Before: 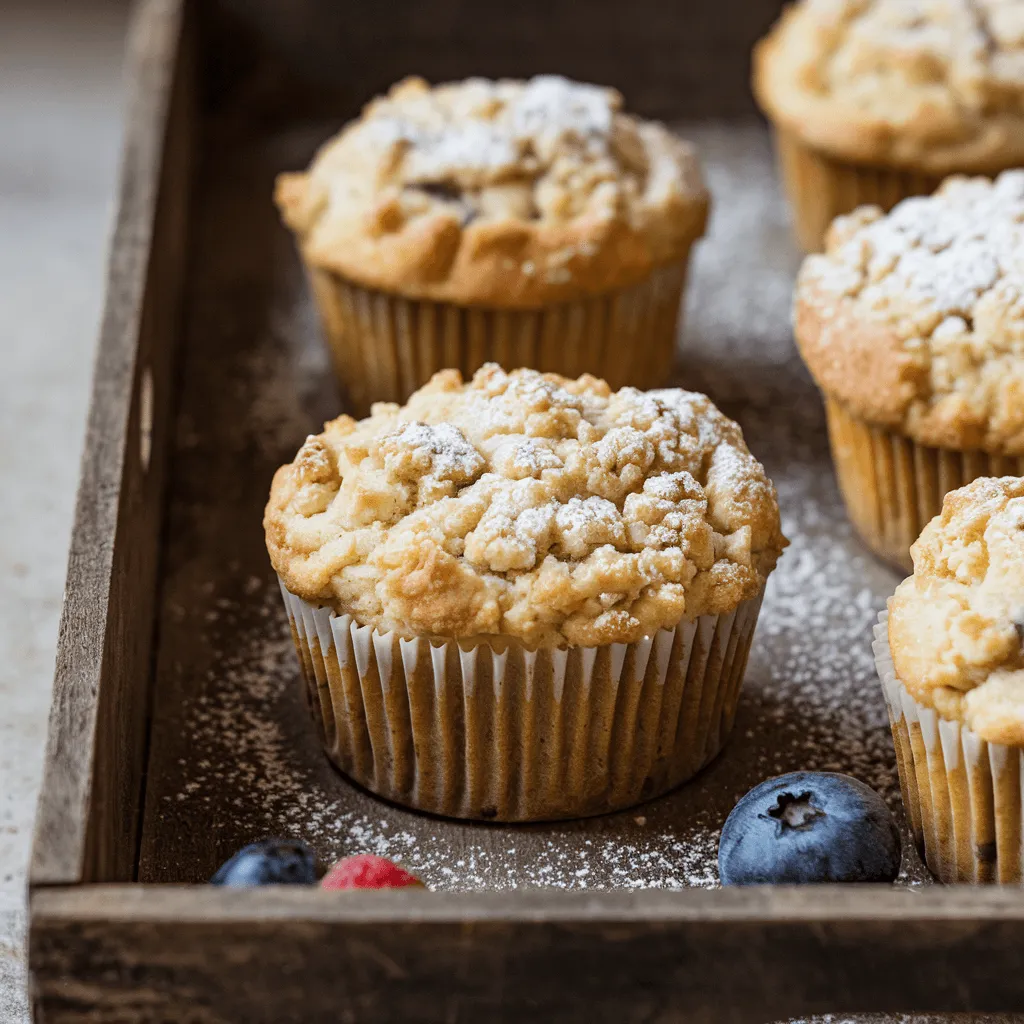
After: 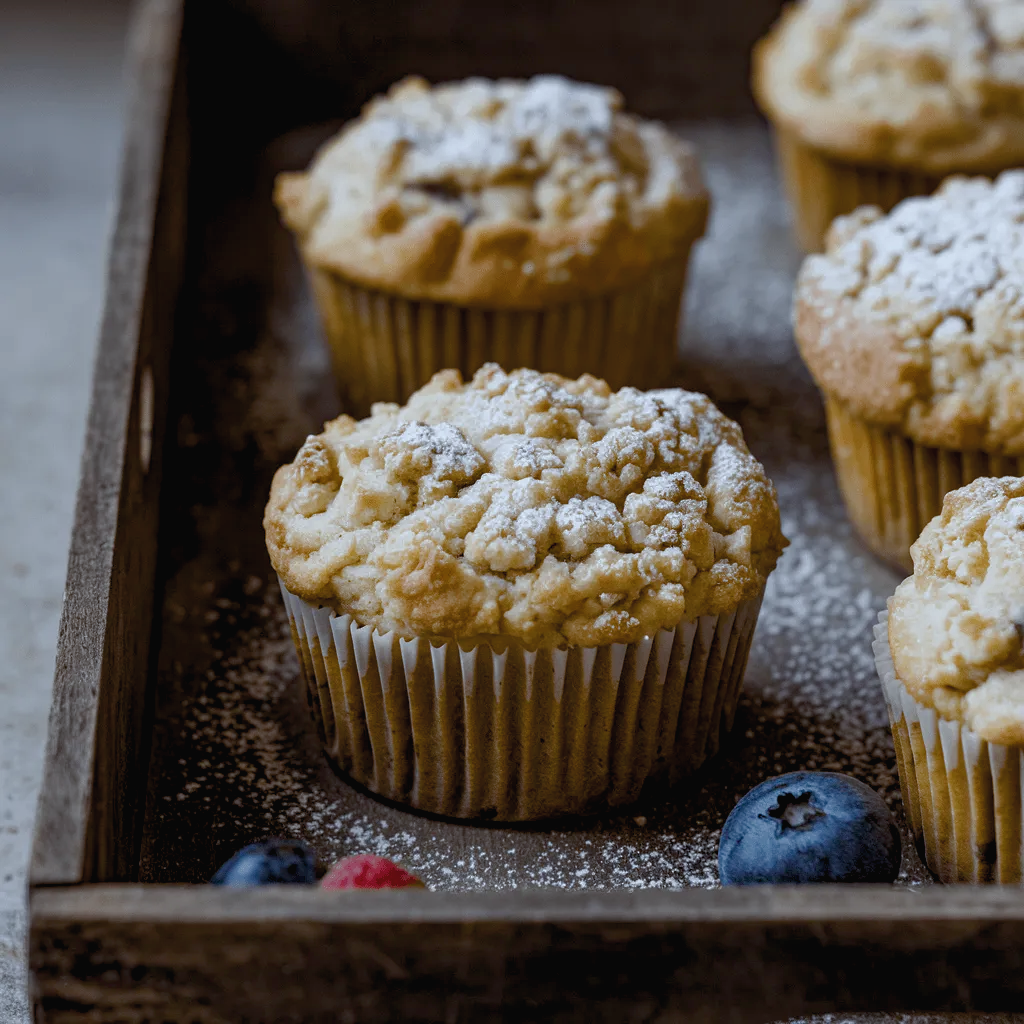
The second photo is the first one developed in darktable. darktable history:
tone curve: curves: ch0 [(0, 0) (0.797, 0.684) (1, 1)], color space Lab, independent channels, preserve colors none
color calibration: output R [1.003, 0.027, -0.041, 0], output G [-0.018, 1.043, -0.038, 0], output B [0.071, -0.086, 1.017, 0], gray › normalize channels true, illuminant custom, x 0.368, y 0.373, temperature 4346.05 K, gamut compression 0.021
contrast brightness saturation: contrast -0.047, saturation -0.404
tone equalizer: mask exposure compensation -0.513 EV
color balance rgb: global offset › luminance -0.851%, perceptual saturation grading › global saturation 39.466%, perceptual saturation grading › highlights -25.068%, perceptual saturation grading › mid-tones 34.518%, perceptual saturation grading › shadows 36.171%
